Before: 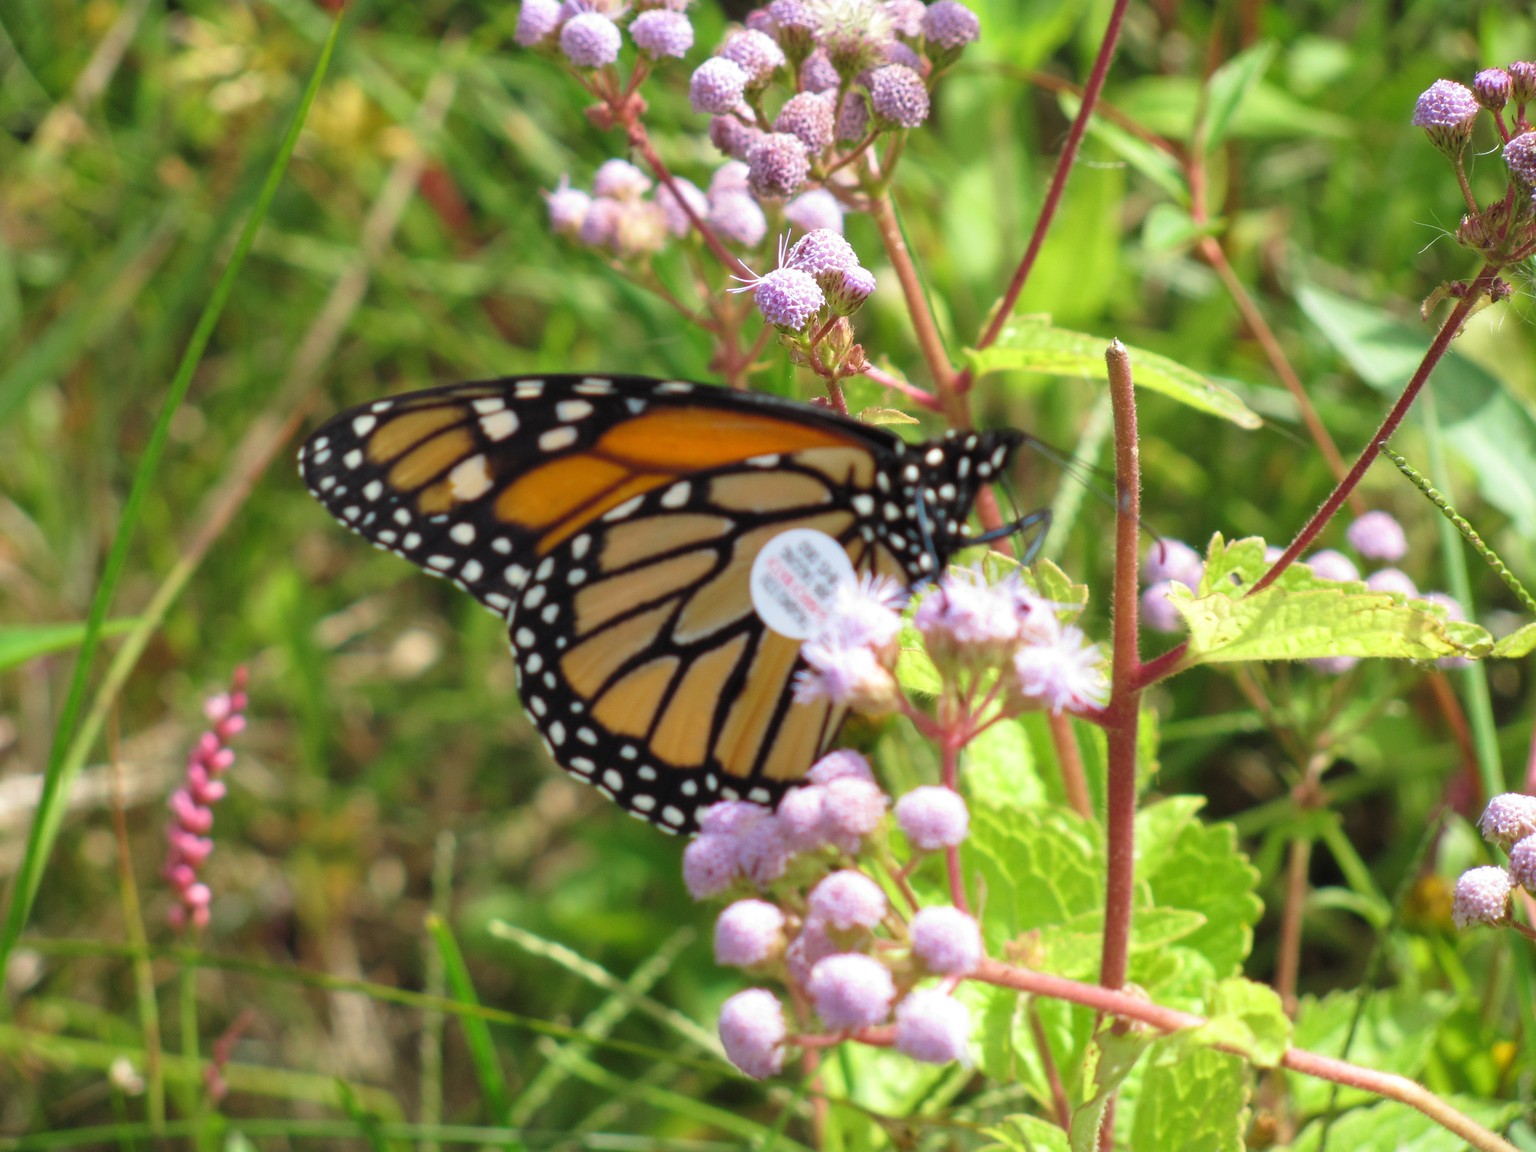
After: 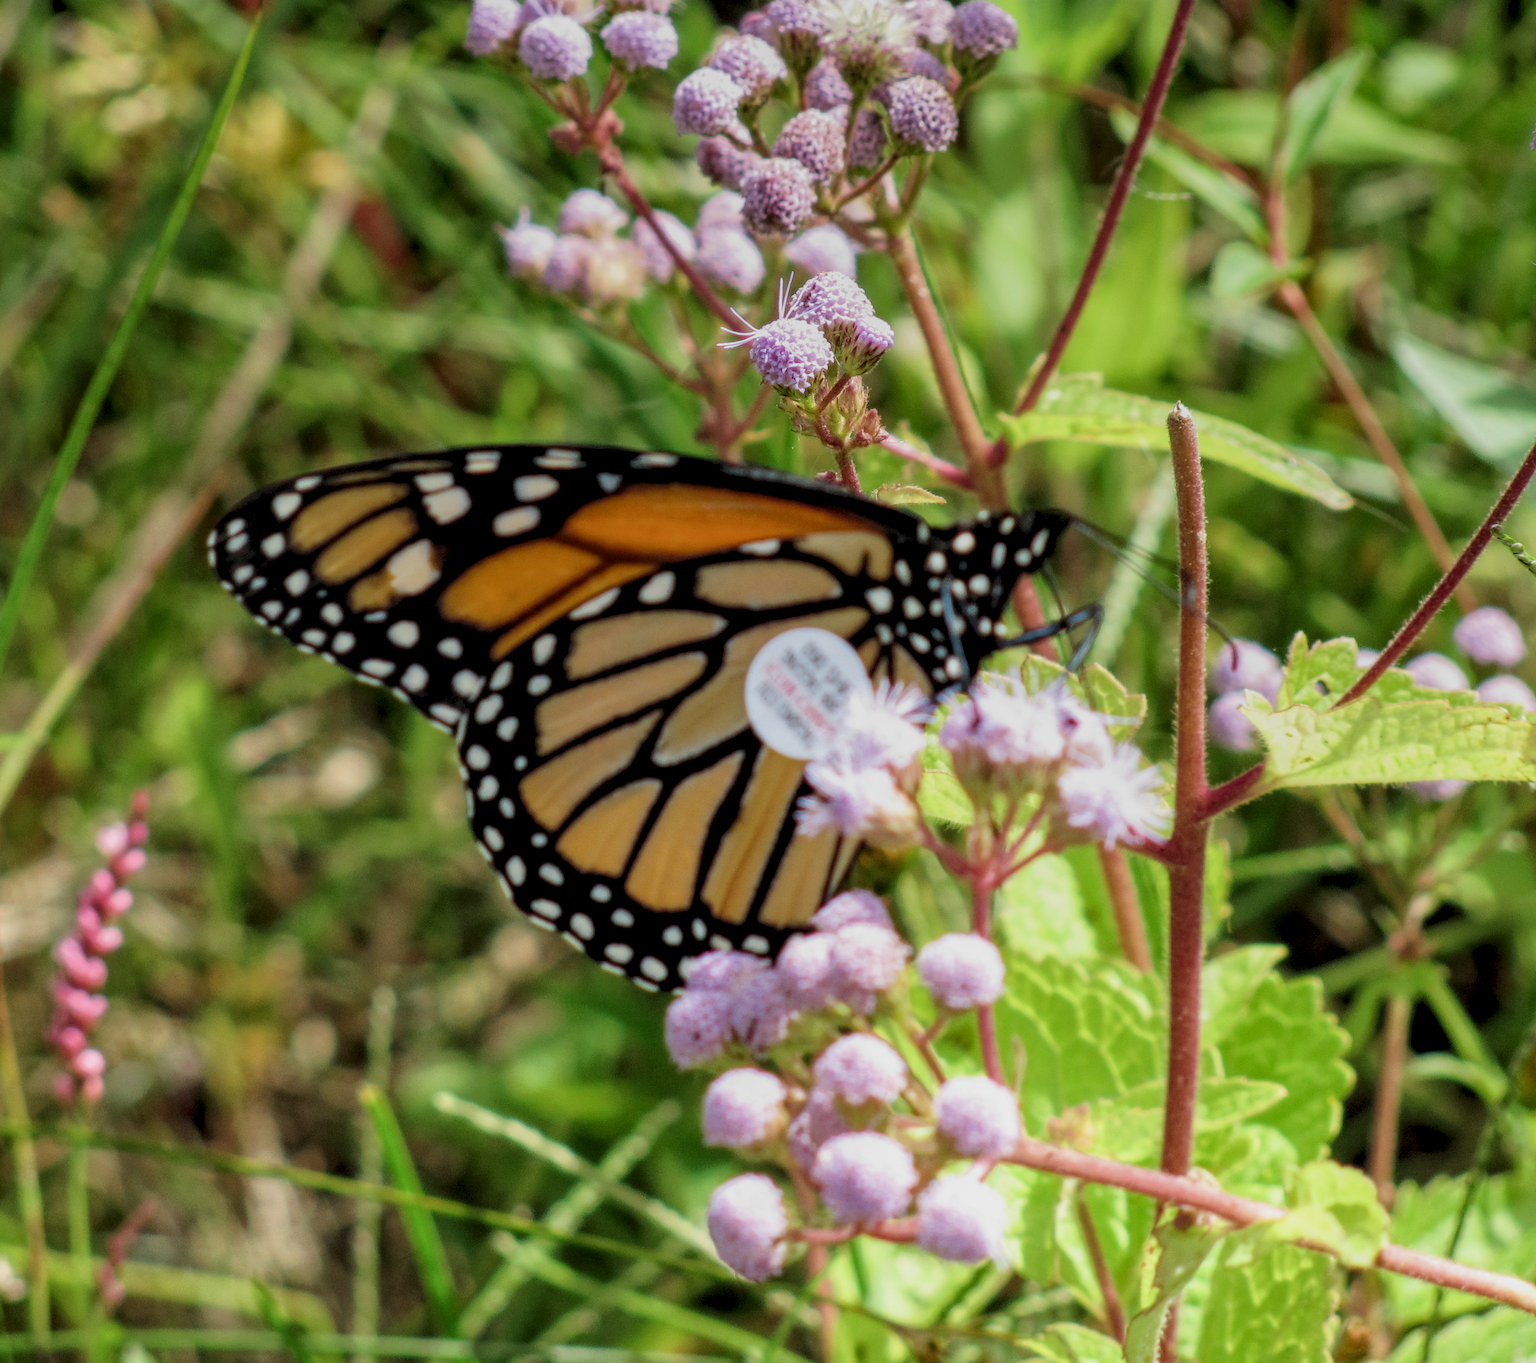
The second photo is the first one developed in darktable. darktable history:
local contrast: highlights 100%, shadows 100%, detail 200%, midtone range 0.2
graduated density: on, module defaults
filmic rgb: black relative exposure -7.65 EV, white relative exposure 4.56 EV, hardness 3.61
crop: left 8.026%, right 7.374%
